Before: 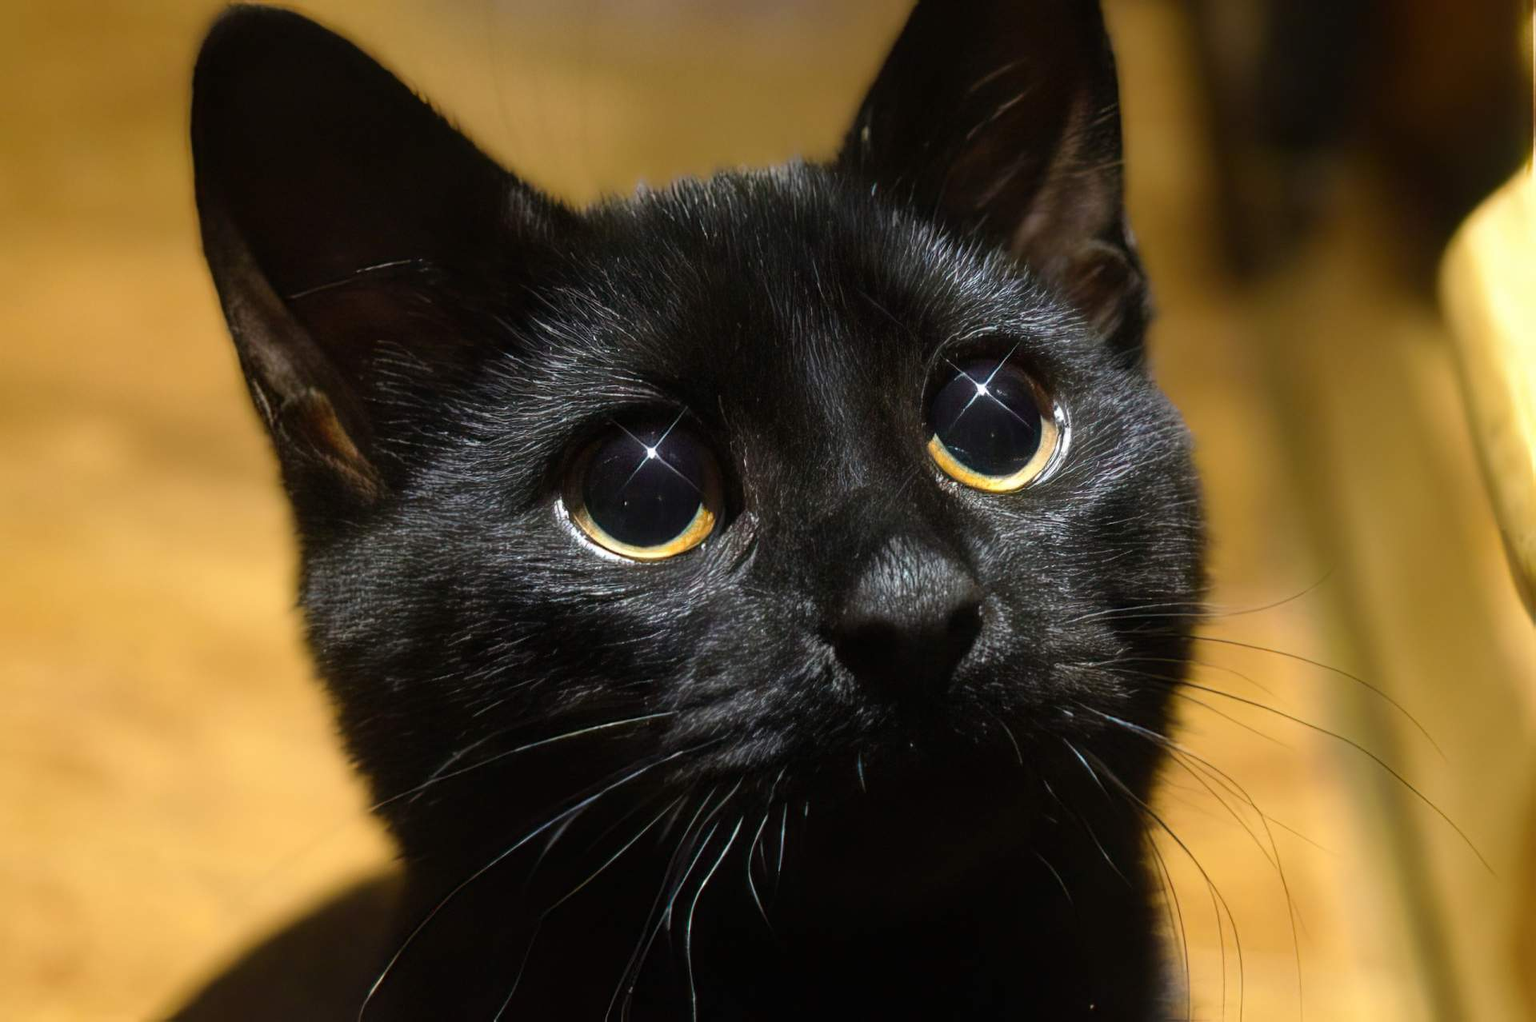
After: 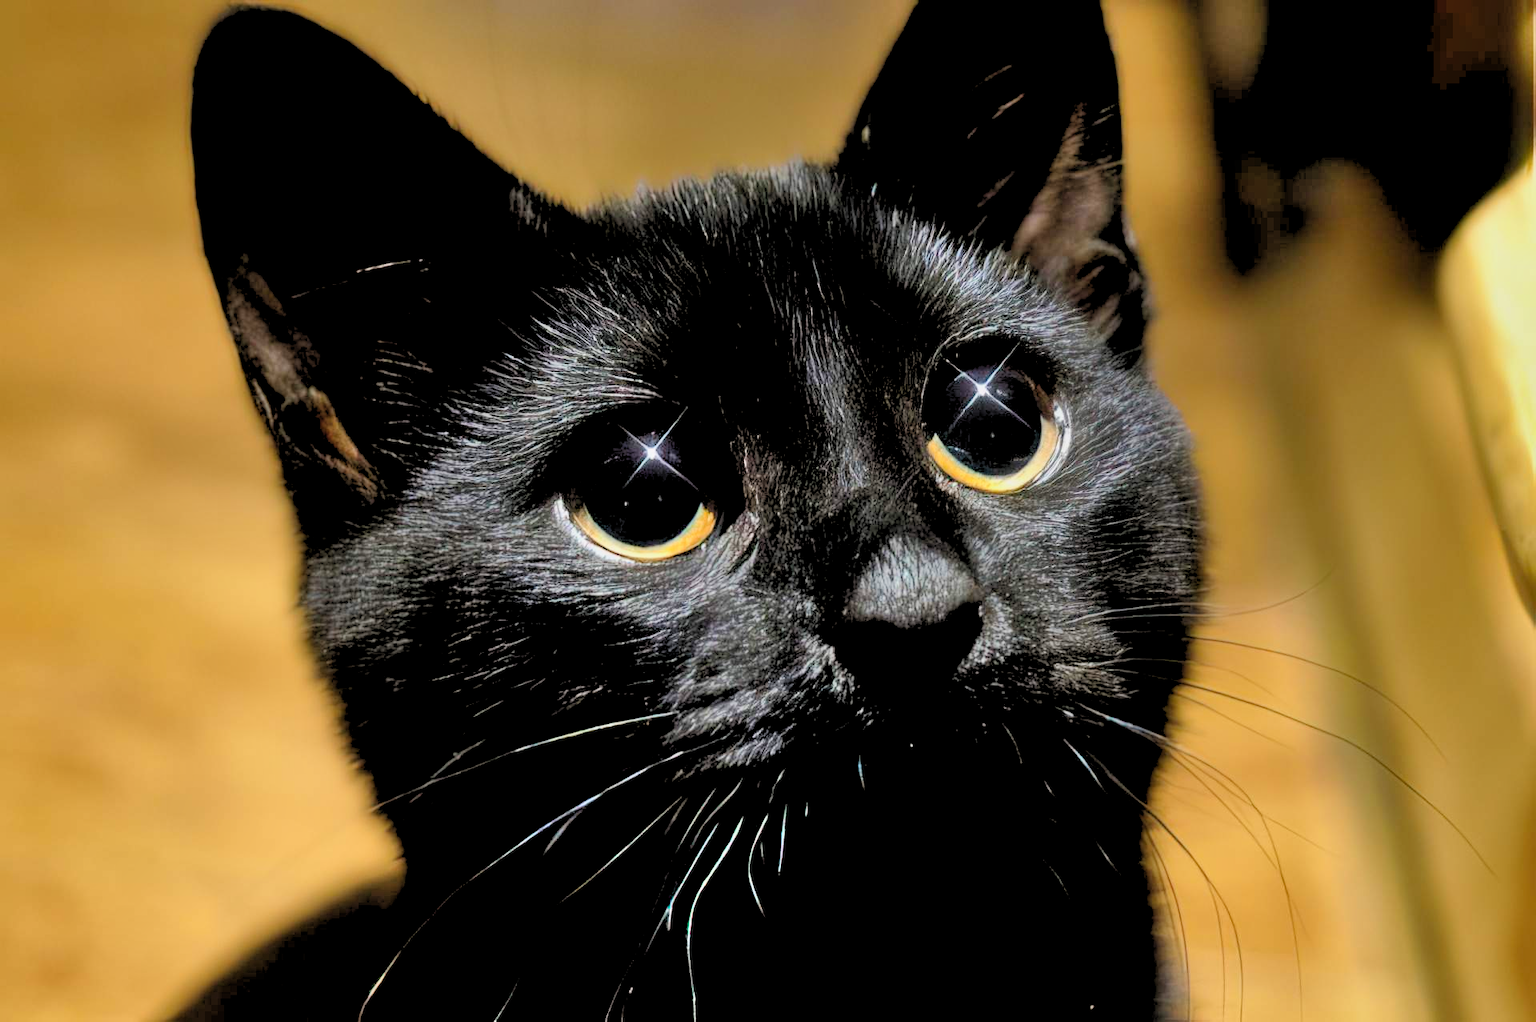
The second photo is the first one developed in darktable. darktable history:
rgb levels: preserve colors sum RGB, levels [[0.038, 0.433, 0.934], [0, 0.5, 1], [0, 0.5, 1]]
shadows and highlights: low approximation 0.01, soften with gaussian
